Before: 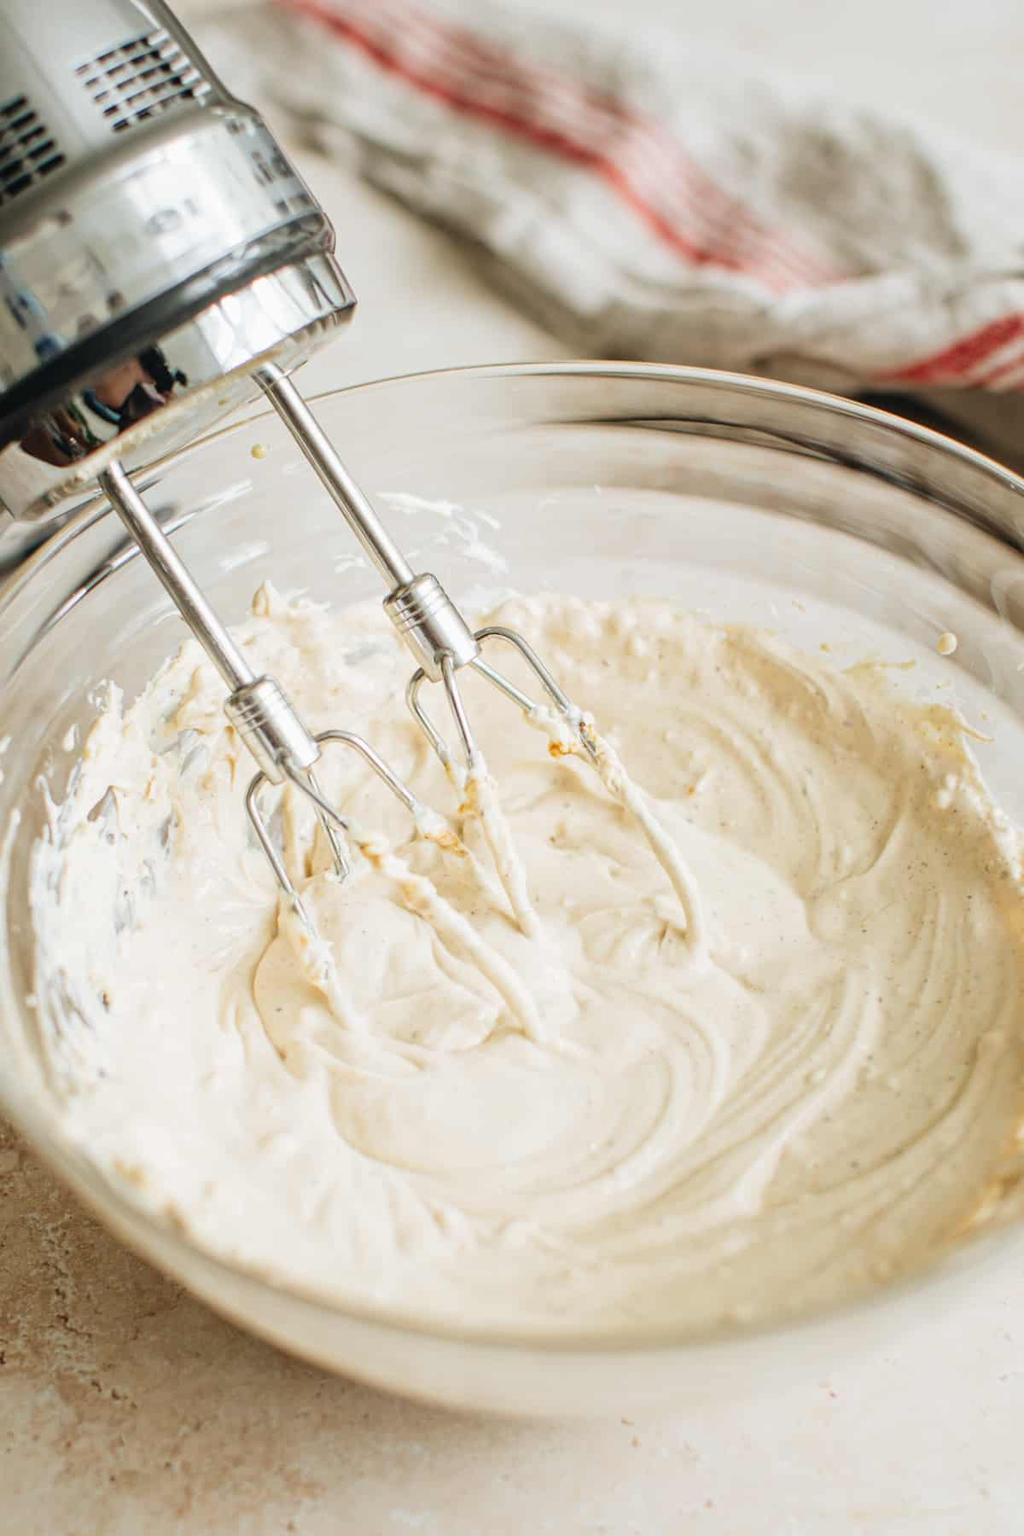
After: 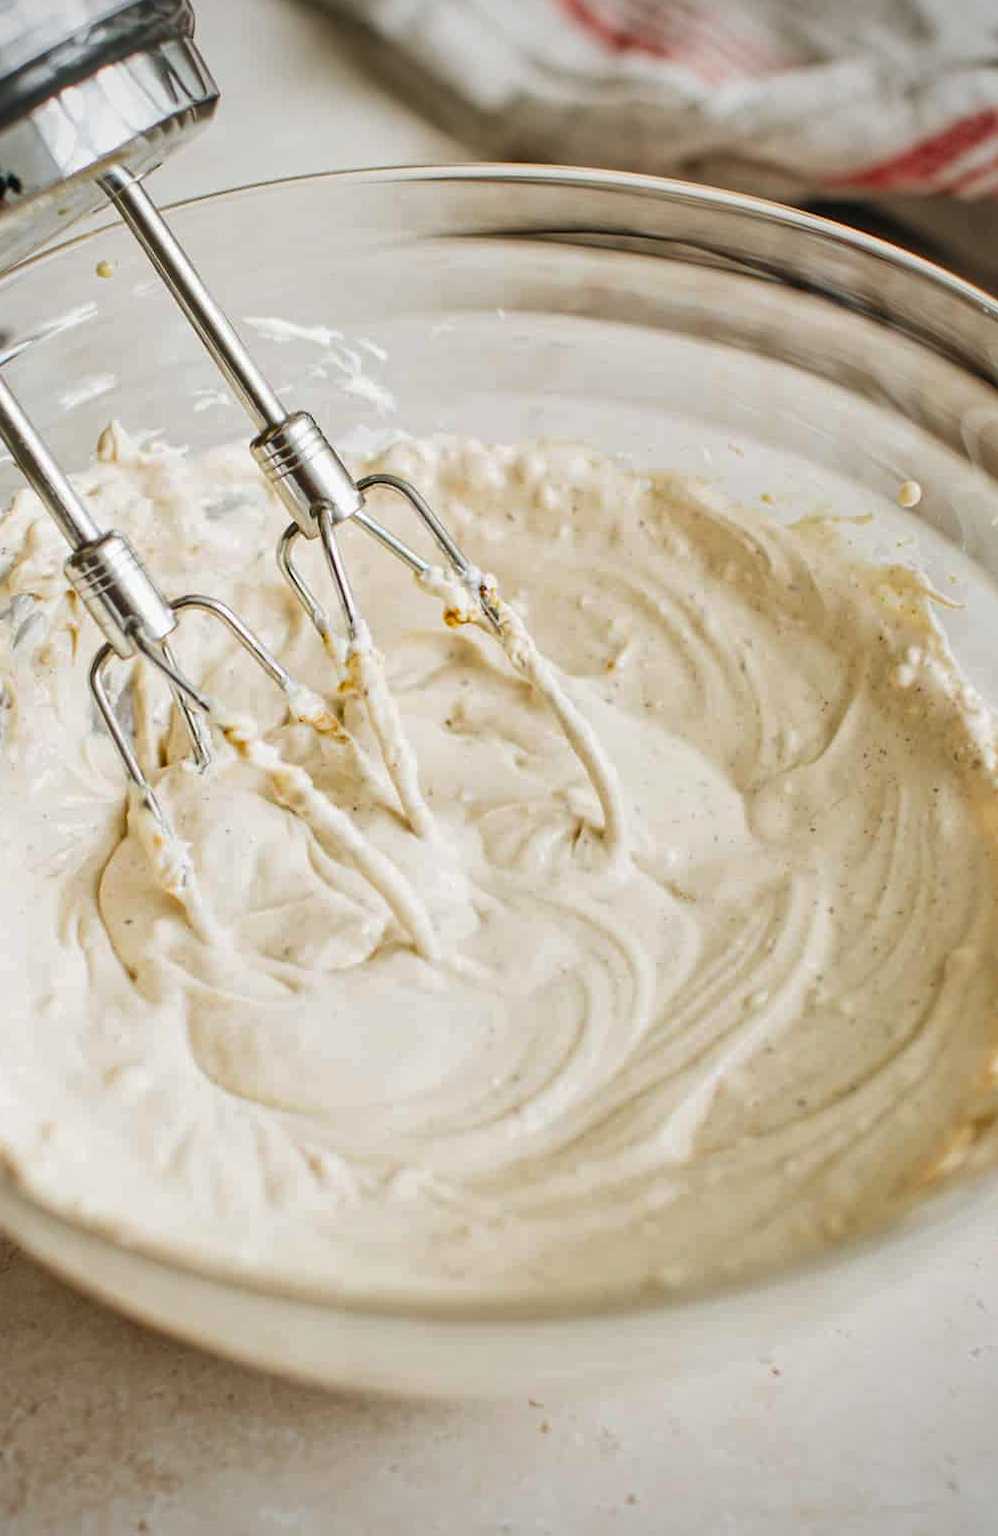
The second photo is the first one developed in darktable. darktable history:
crop: left 16.525%, top 14.423%
shadows and highlights: low approximation 0.01, soften with gaussian
vignetting: fall-off radius 92.96%, brightness -0.794
